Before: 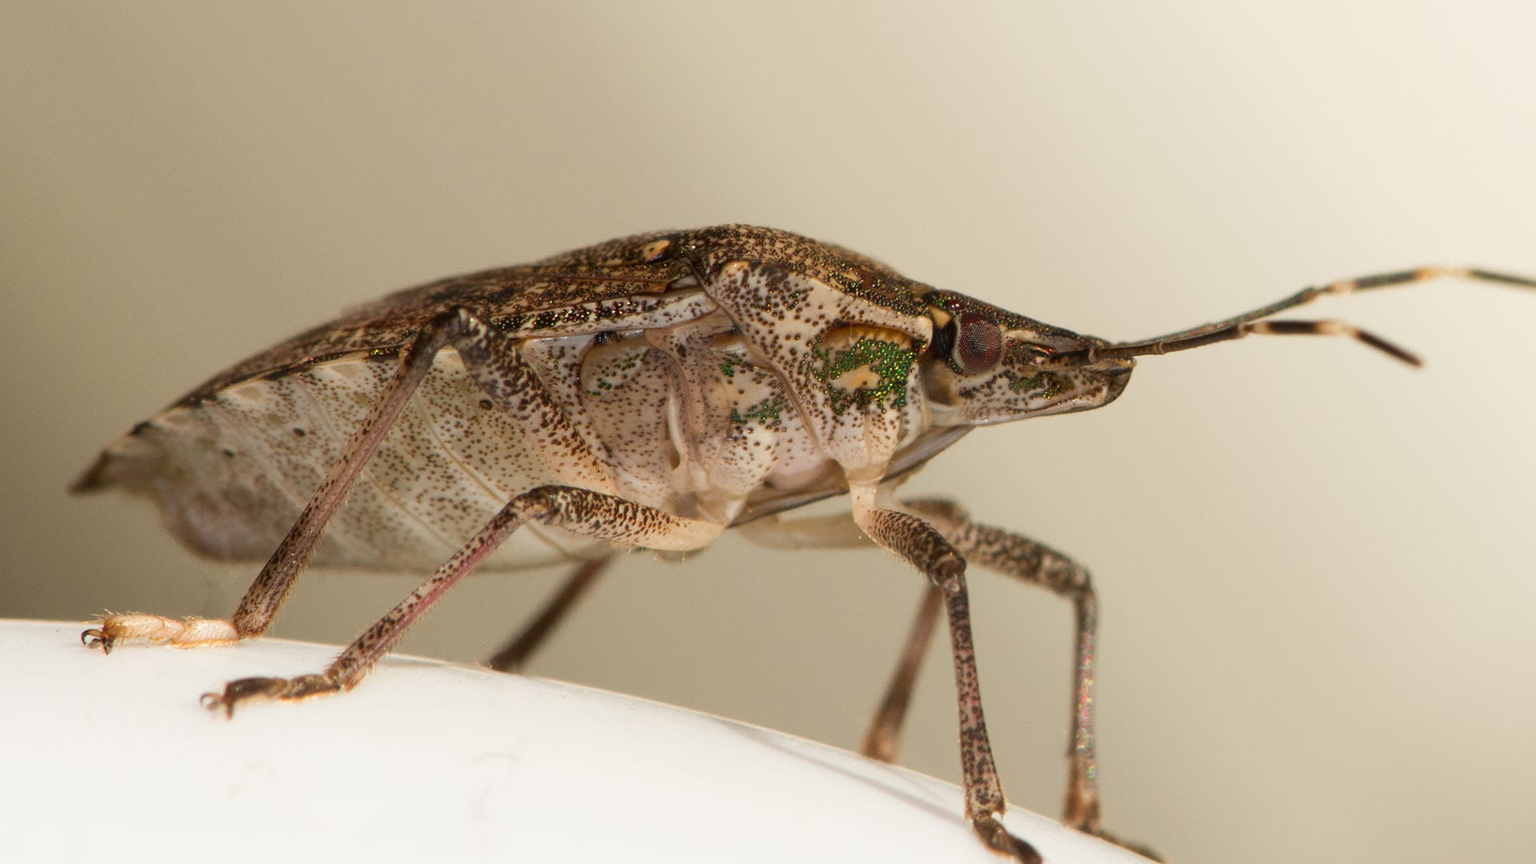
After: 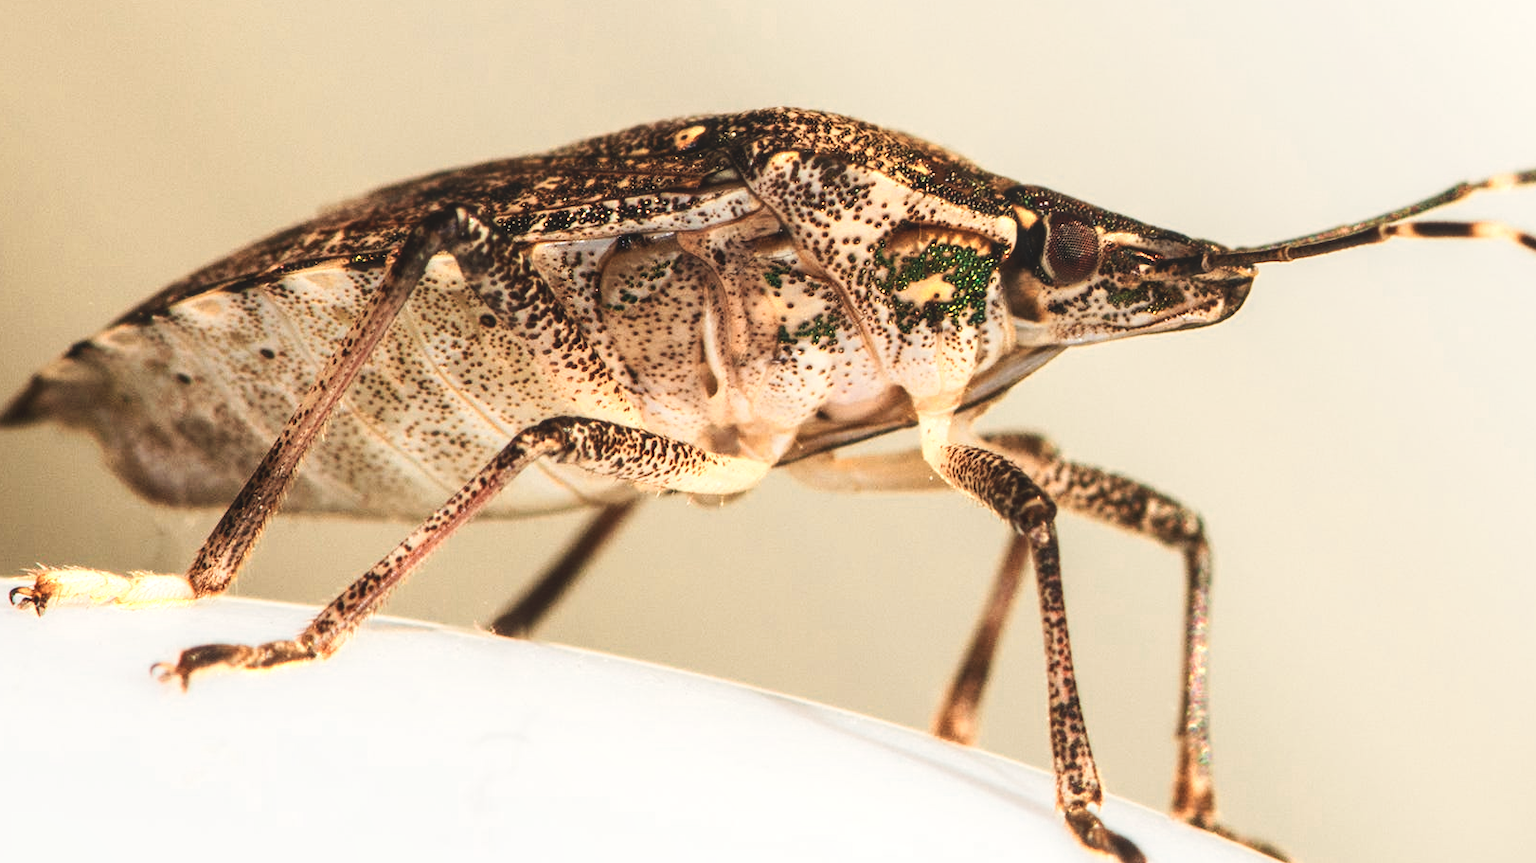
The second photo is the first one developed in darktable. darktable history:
crop and rotate: left 4.842%, top 15.51%, right 10.668%
local contrast: on, module defaults
tone curve: curves: ch0 [(0, 0) (0.003, 0.117) (0.011, 0.118) (0.025, 0.123) (0.044, 0.13) (0.069, 0.137) (0.1, 0.149) (0.136, 0.157) (0.177, 0.184) (0.224, 0.217) (0.277, 0.257) (0.335, 0.324) (0.399, 0.406) (0.468, 0.511) (0.543, 0.609) (0.623, 0.712) (0.709, 0.8) (0.801, 0.877) (0.898, 0.938) (1, 1)], preserve colors none
color zones: curves: ch0 [(0.018, 0.548) (0.197, 0.654) (0.425, 0.447) (0.605, 0.658) (0.732, 0.579)]; ch1 [(0.105, 0.531) (0.224, 0.531) (0.386, 0.39) (0.618, 0.456) (0.732, 0.456) (0.956, 0.421)]; ch2 [(0.039, 0.583) (0.215, 0.465) (0.399, 0.544) (0.465, 0.548) (0.614, 0.447) (0.724, 0.43) (0.882, 0.623) (0.956, 0.632)]
